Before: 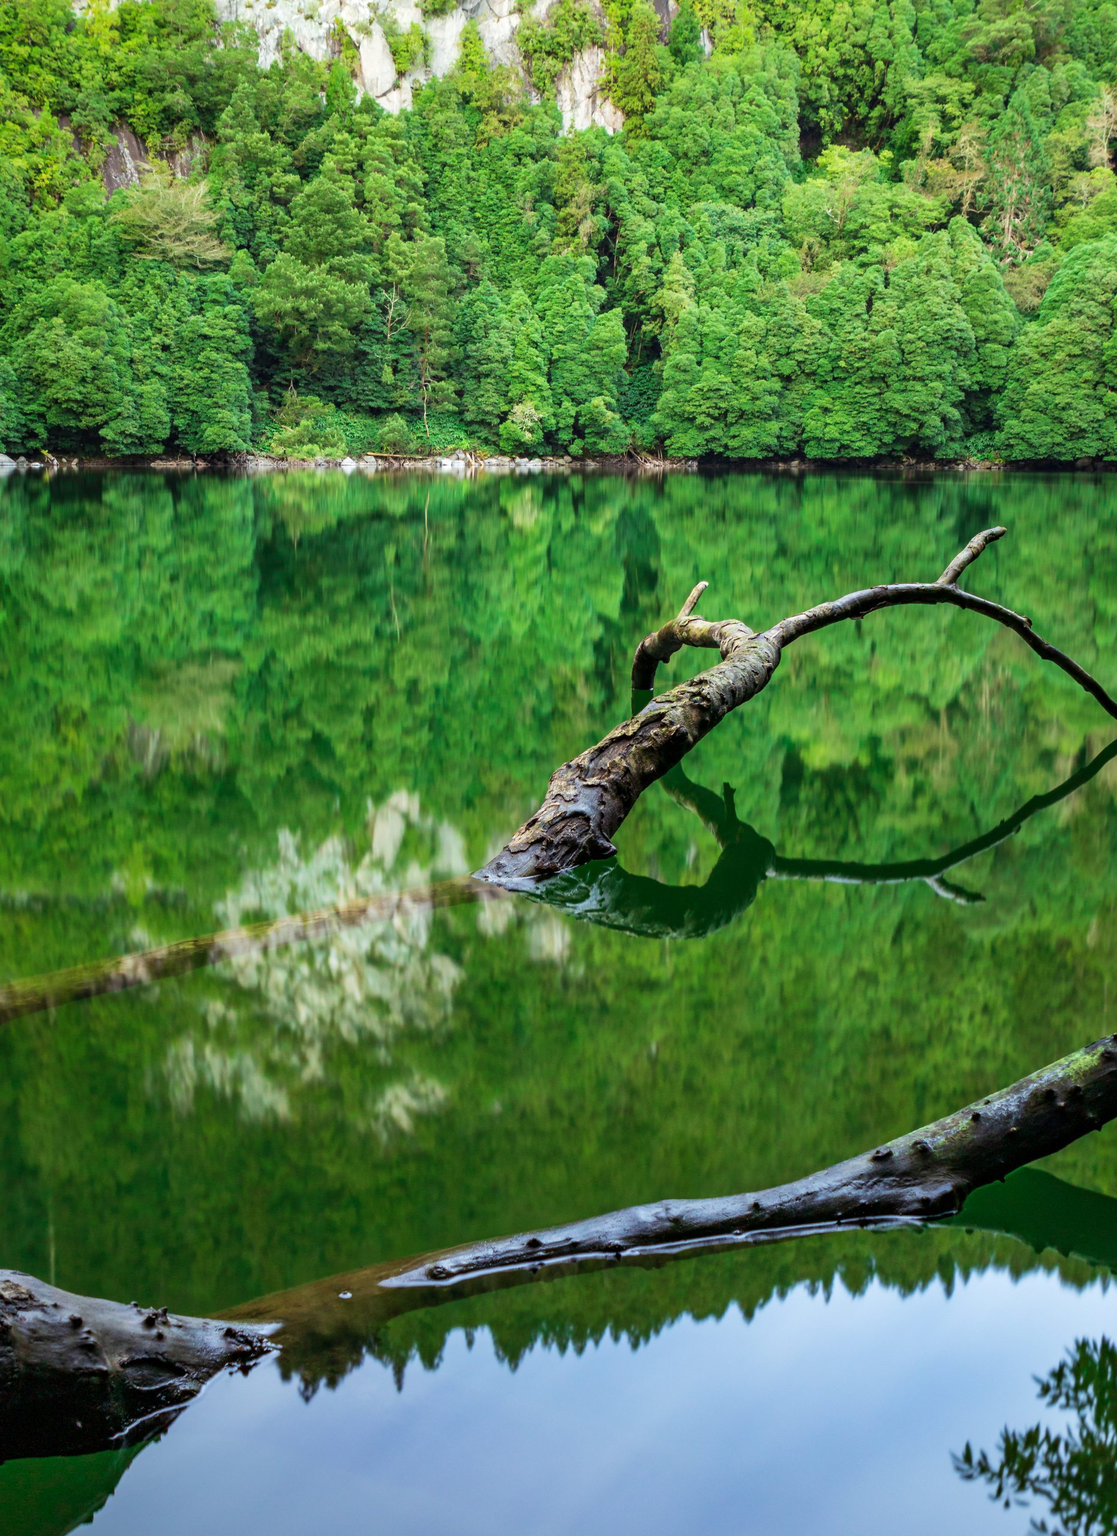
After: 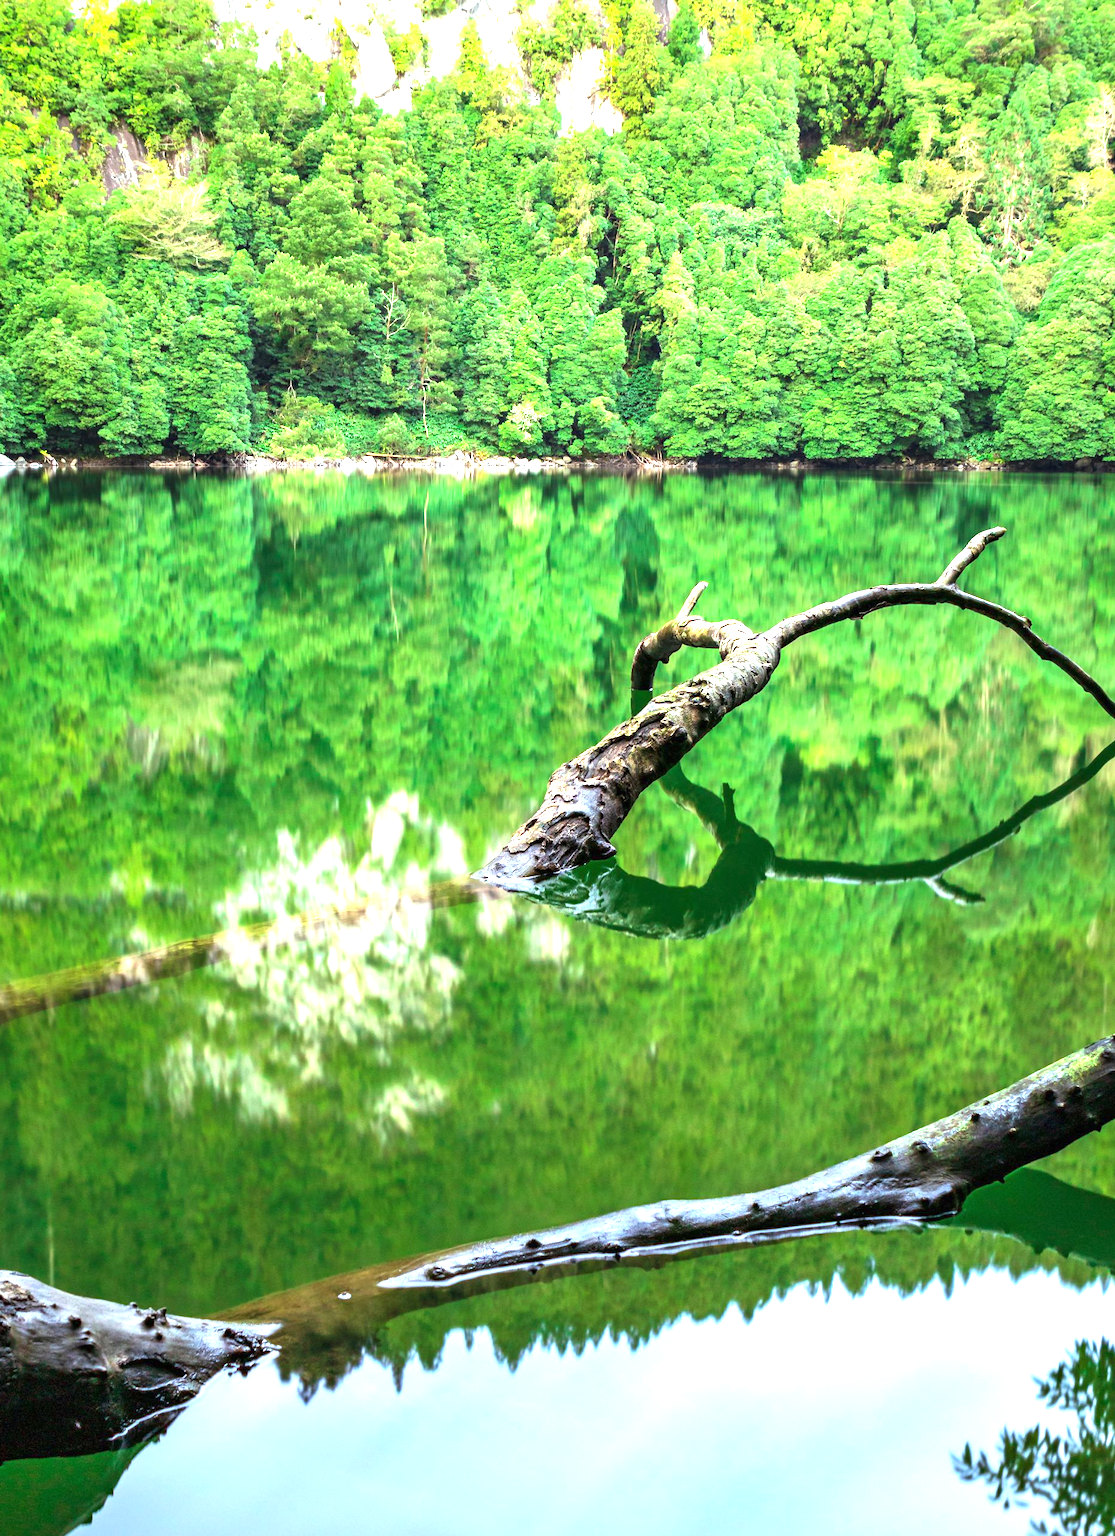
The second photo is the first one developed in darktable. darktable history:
crop and rotate: left 0.126%
exposure: black level correction 0, exposure 1.5 EV, compensate highlight preservation false
